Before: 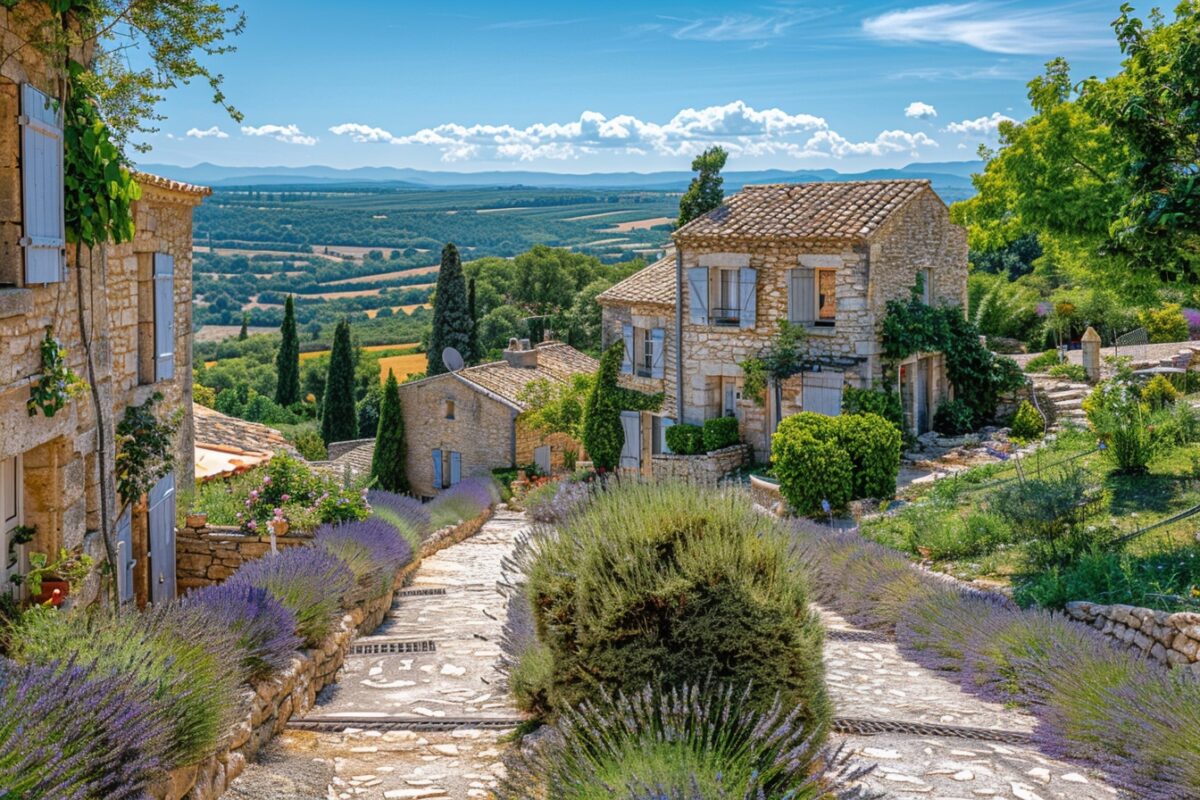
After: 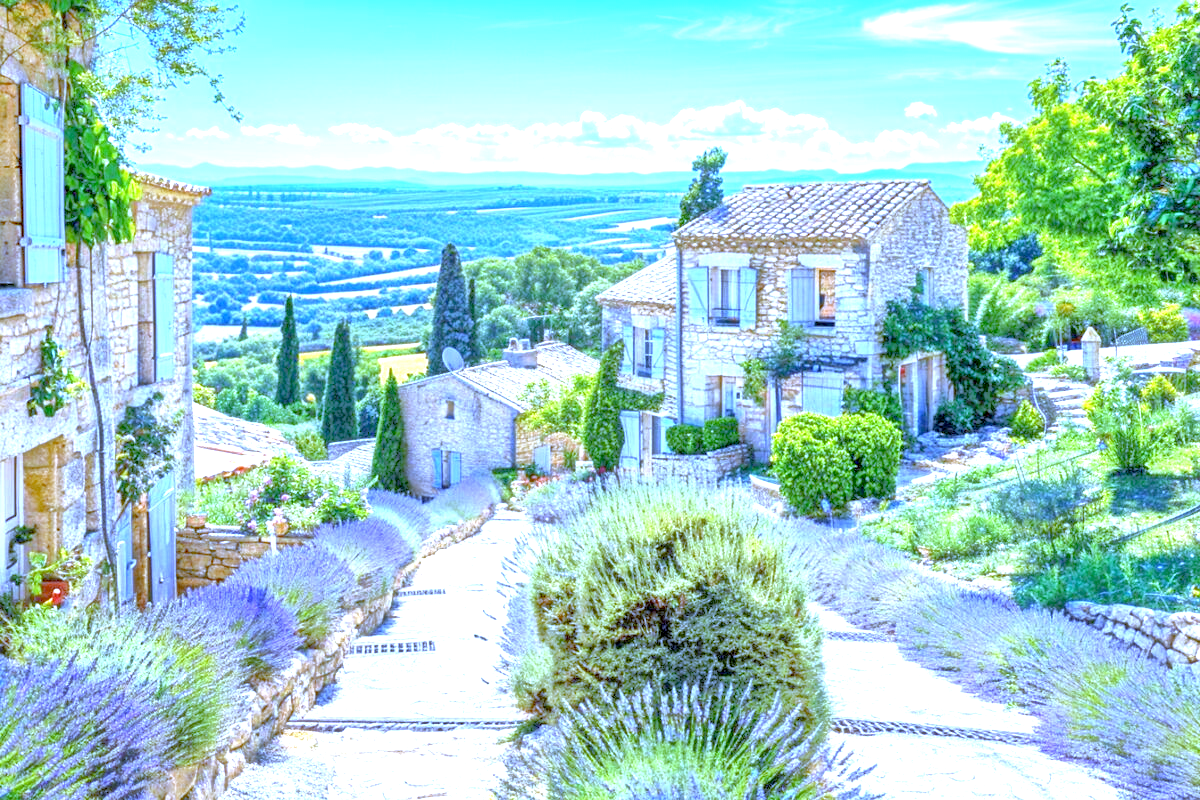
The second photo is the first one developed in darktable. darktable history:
exposure: black level correction 0.001, exposure 2 EV, compensate highlight preservation false
tone equalizer: -8 EV 2 EV, -7 EV 2 EV, -6 EV 2 EV, -5 EV 2 EV, -4 EV 2 EV, -3 EV 1.5 EV, -2 EV 1 EV, -1 EV 0.5 EV
white balance: red 0.766, blue 1.537
